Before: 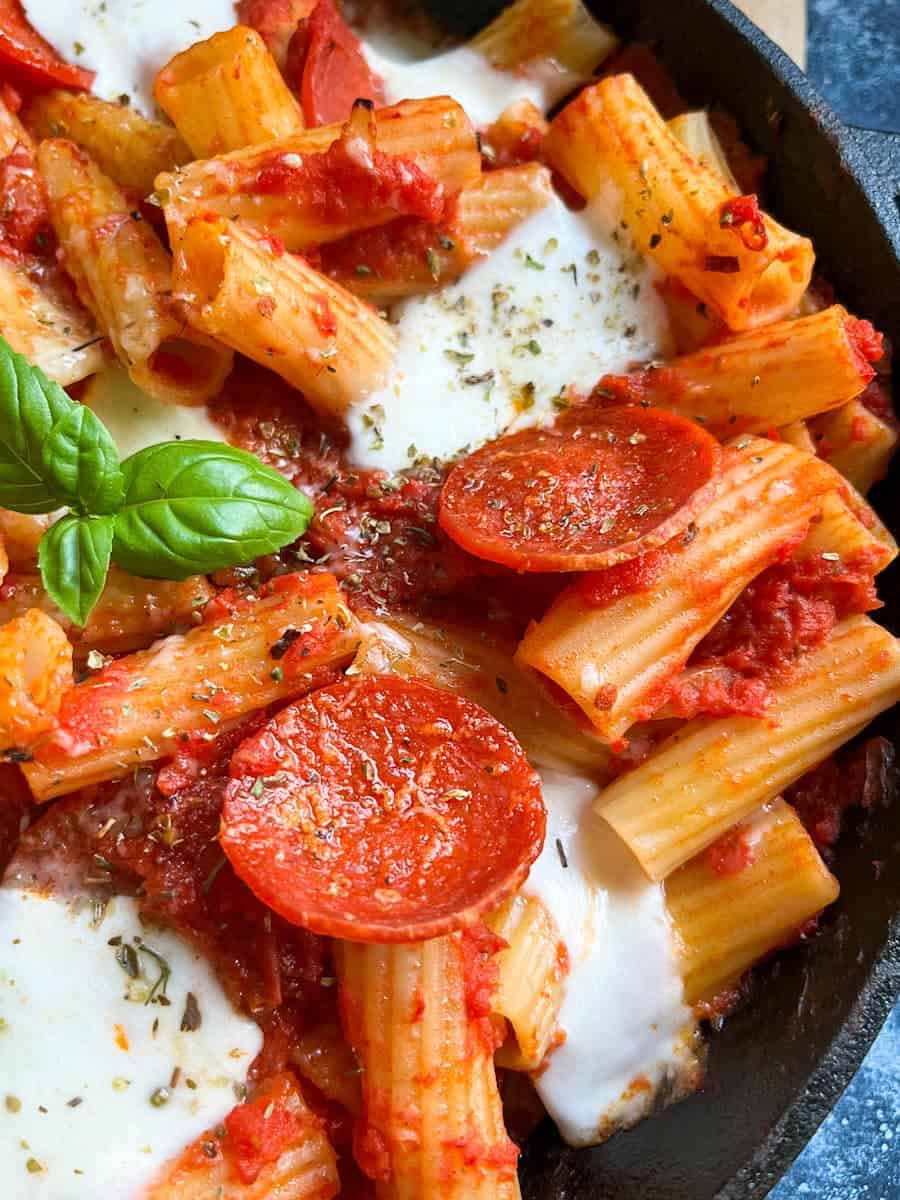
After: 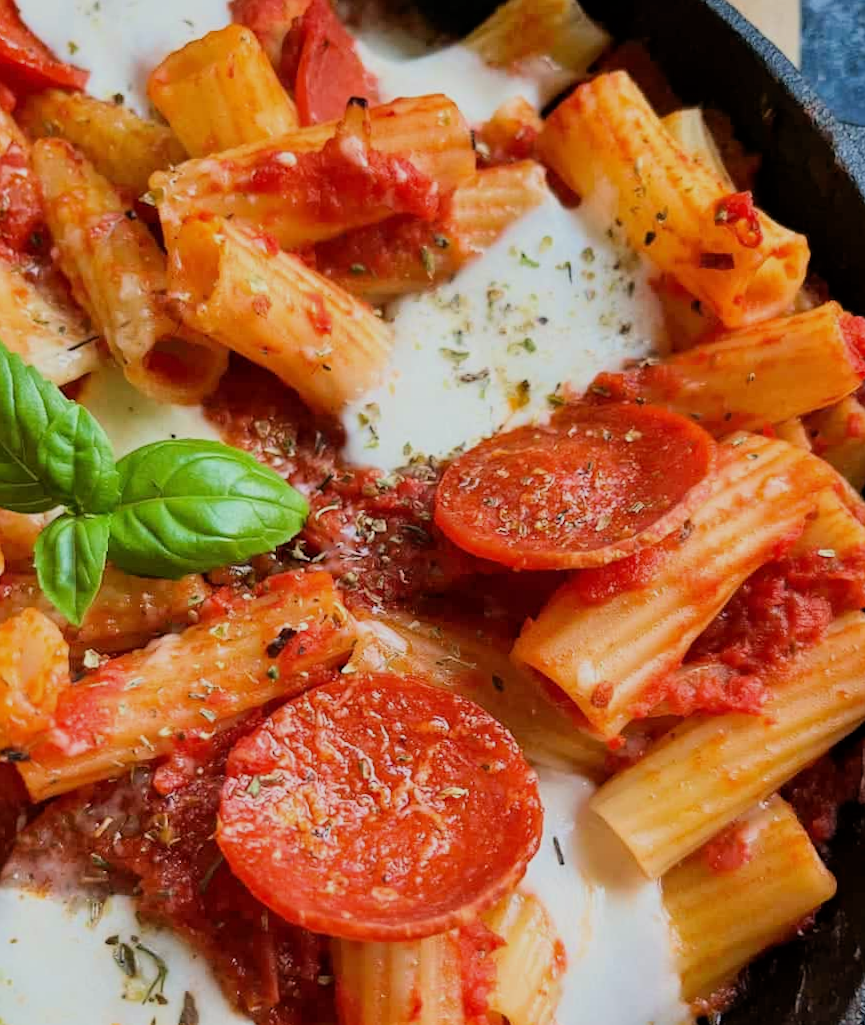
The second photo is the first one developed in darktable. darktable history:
crop and rotate: angle 0.2°, left 0.275%, right 3.127%, bottom 14.18%
bloom: size 5%, threshold 95%, strength 15%
filmic rgb: black relative exposure -7.65 EV, white relative exposure 4.56 EV, hardness 3.61, color science v6 (2022)
white balance: red 1.009, blue 0.985
